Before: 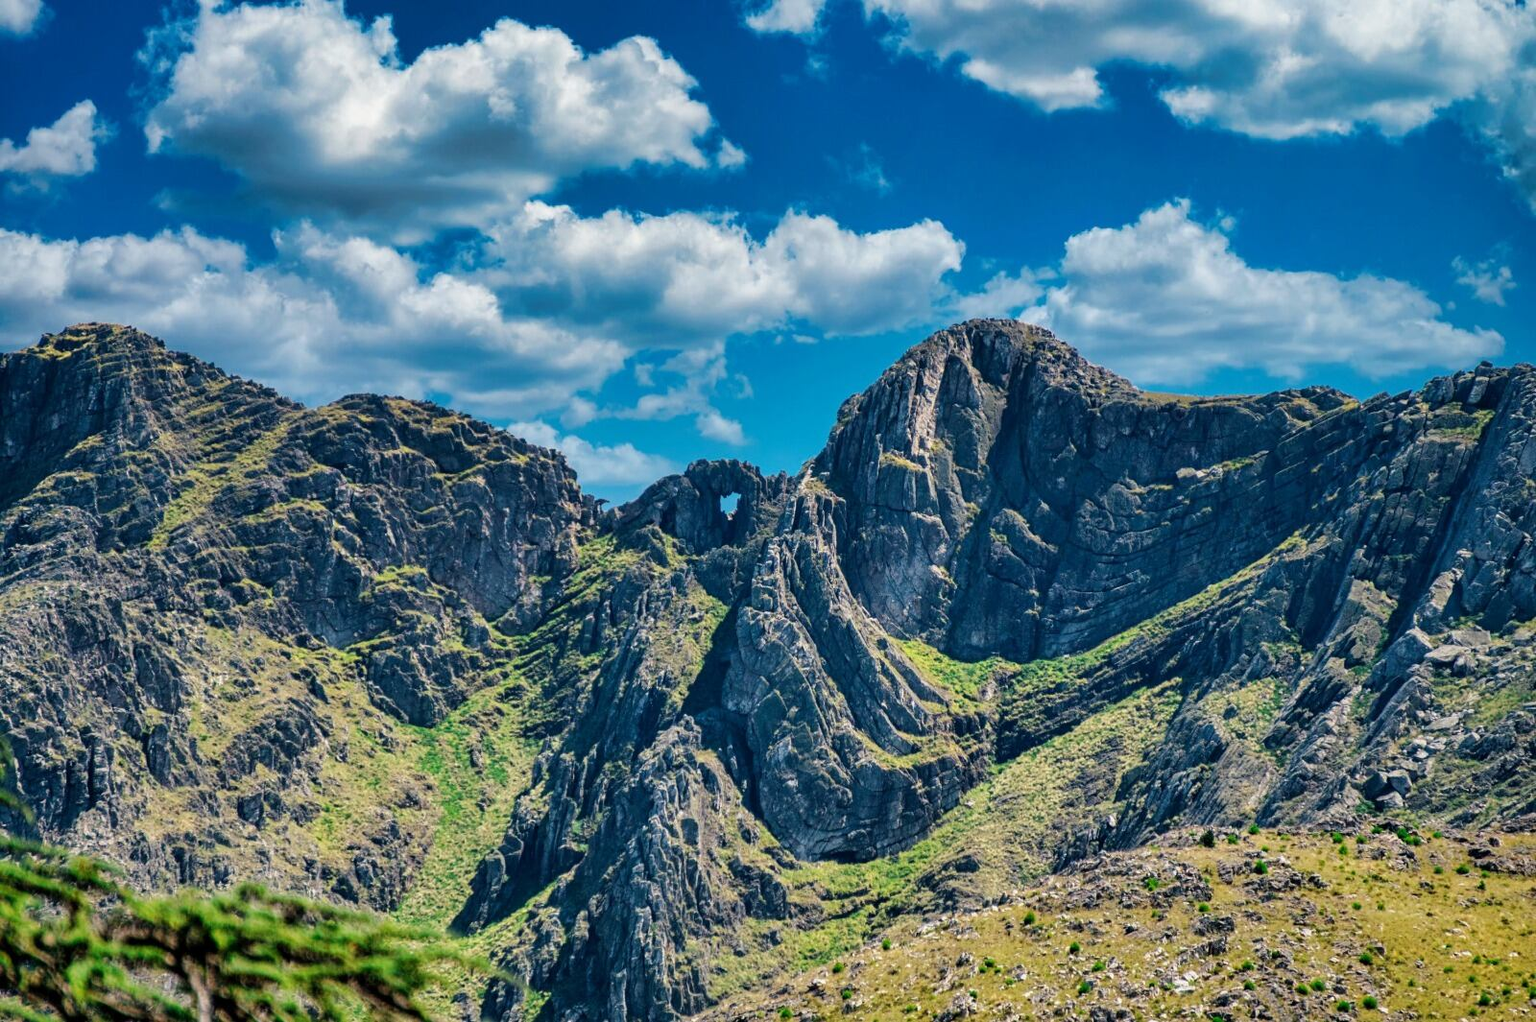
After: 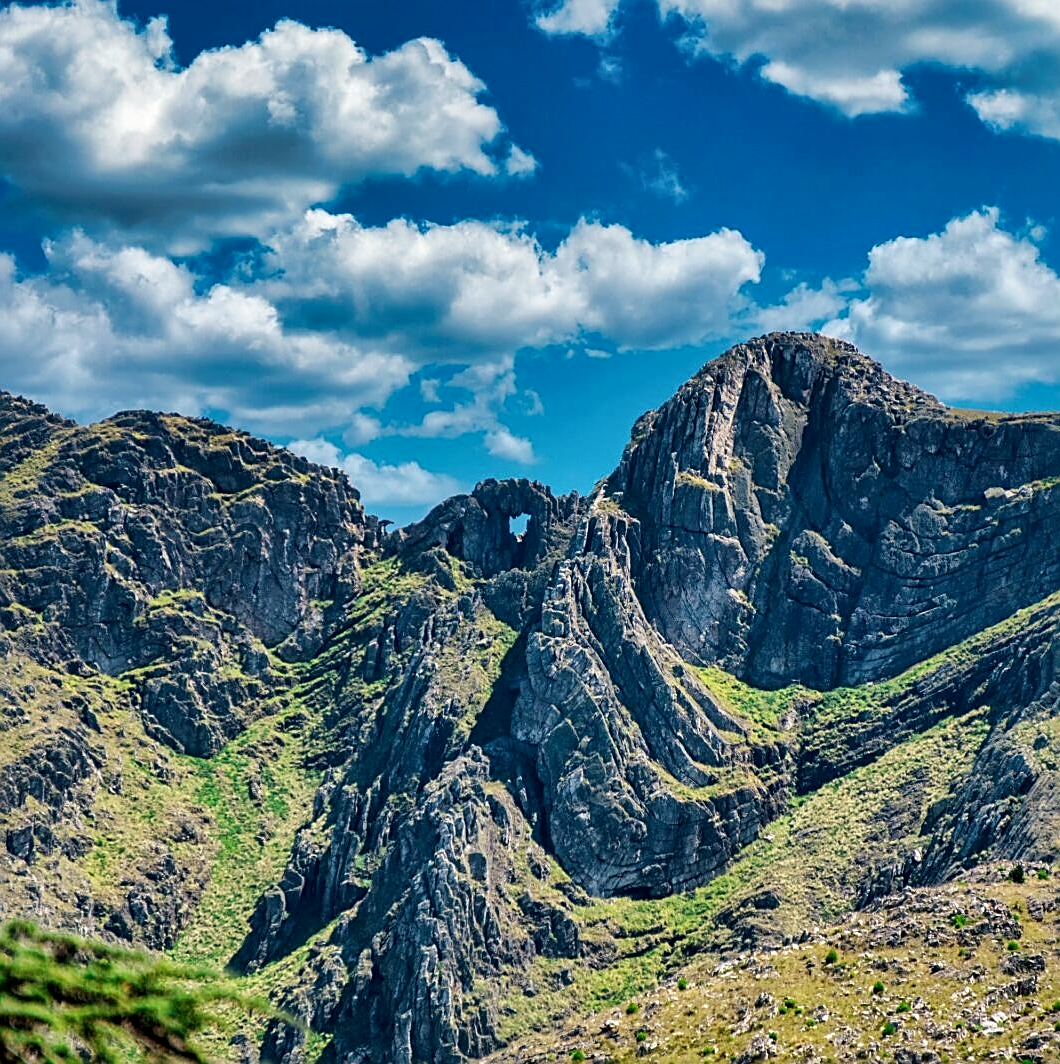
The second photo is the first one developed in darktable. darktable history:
crop and rotate: left 15.165%, right 18.559%
local contrast: mode bilateral grid, contrast 19, coarseness 50, detail 138%, midtone range 0.2
sharpen: on, module defaults
